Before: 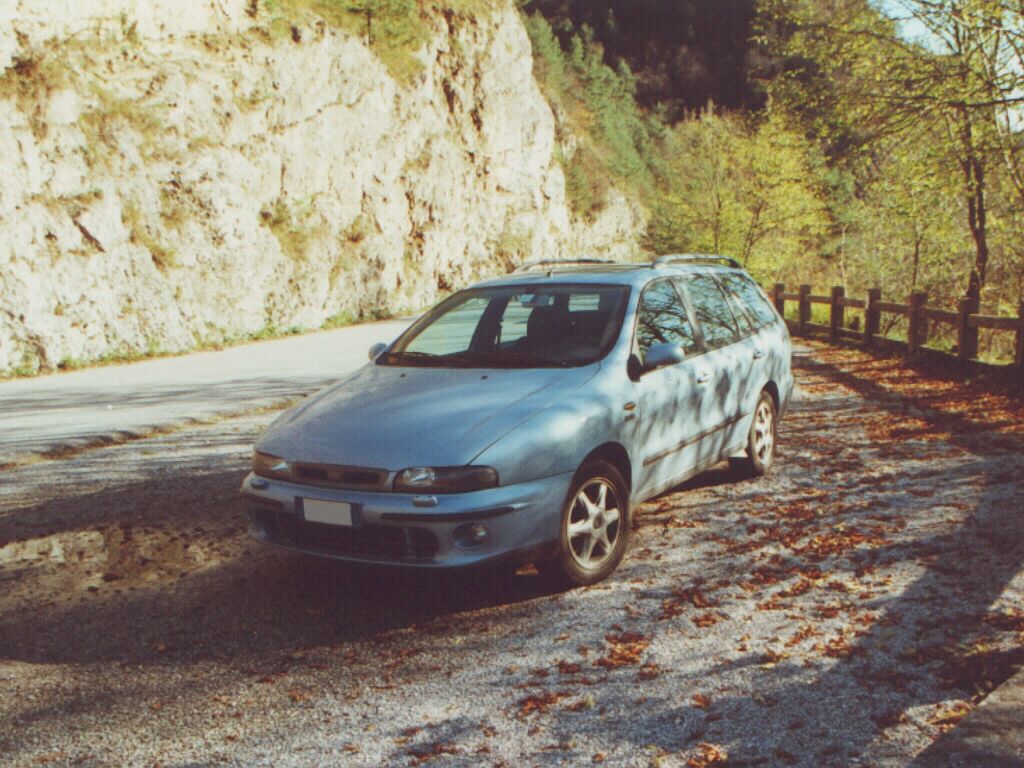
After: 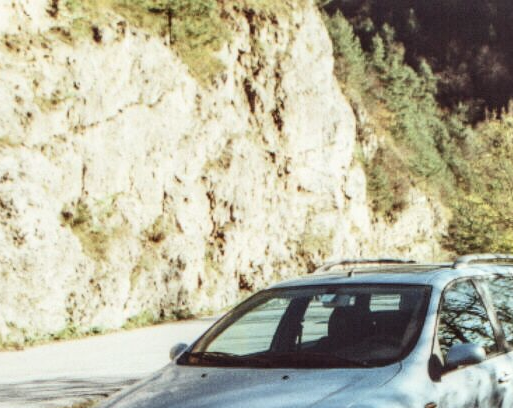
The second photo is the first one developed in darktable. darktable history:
crop: left 19.516%, right 30.364%, bottom 46.765%
tone curve: curves: ch0 [(0, 0.032) (0.181, 0.156) (0.751, 0.829) (1, 1)], color space Lab, independent channels, preserve colors none
contrast brightness saturation: saturation -0.161
local contrast: highlights 23%, detail 150%
